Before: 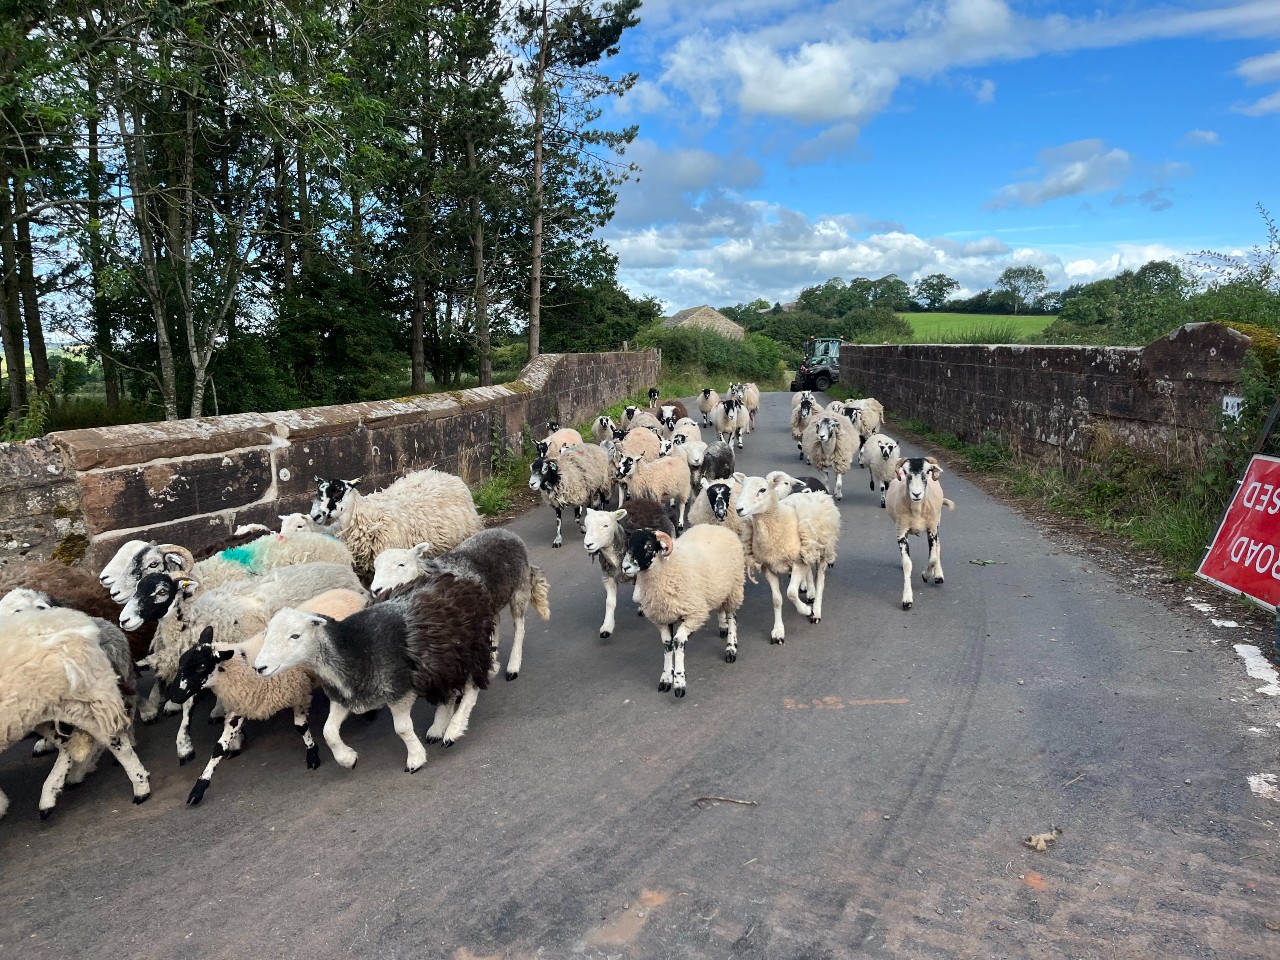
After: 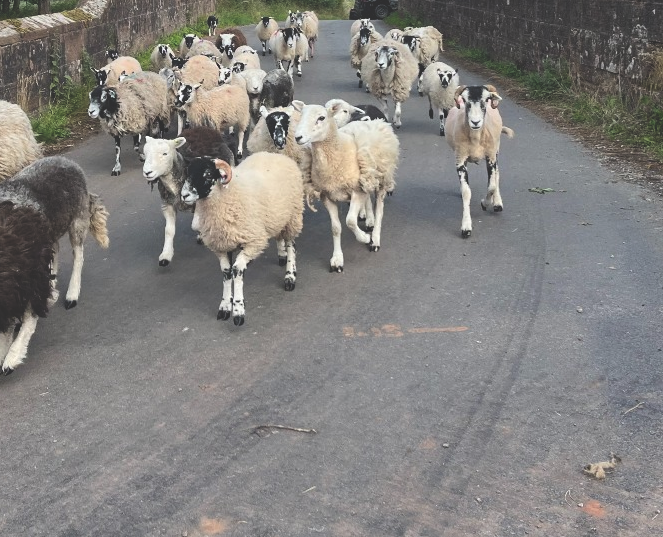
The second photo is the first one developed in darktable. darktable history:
exposure: black level correction -0.028, compensate highlight preservation false
crop: left 34.479%, top 38.822%, right 13.718%, bottom 5.172%
